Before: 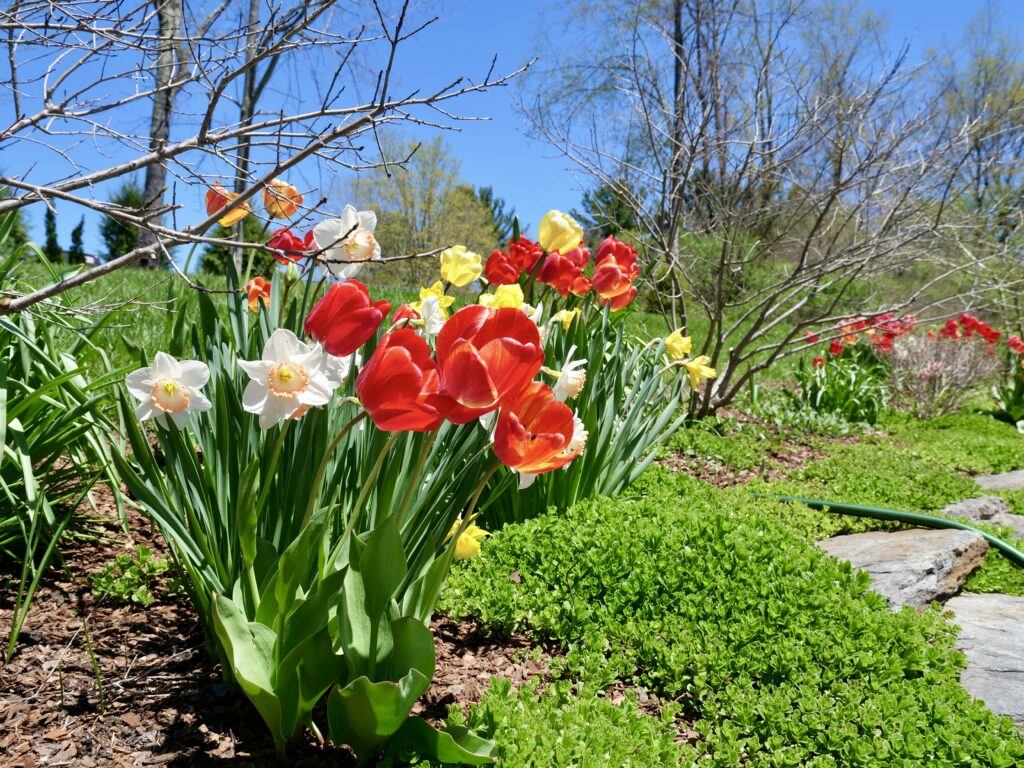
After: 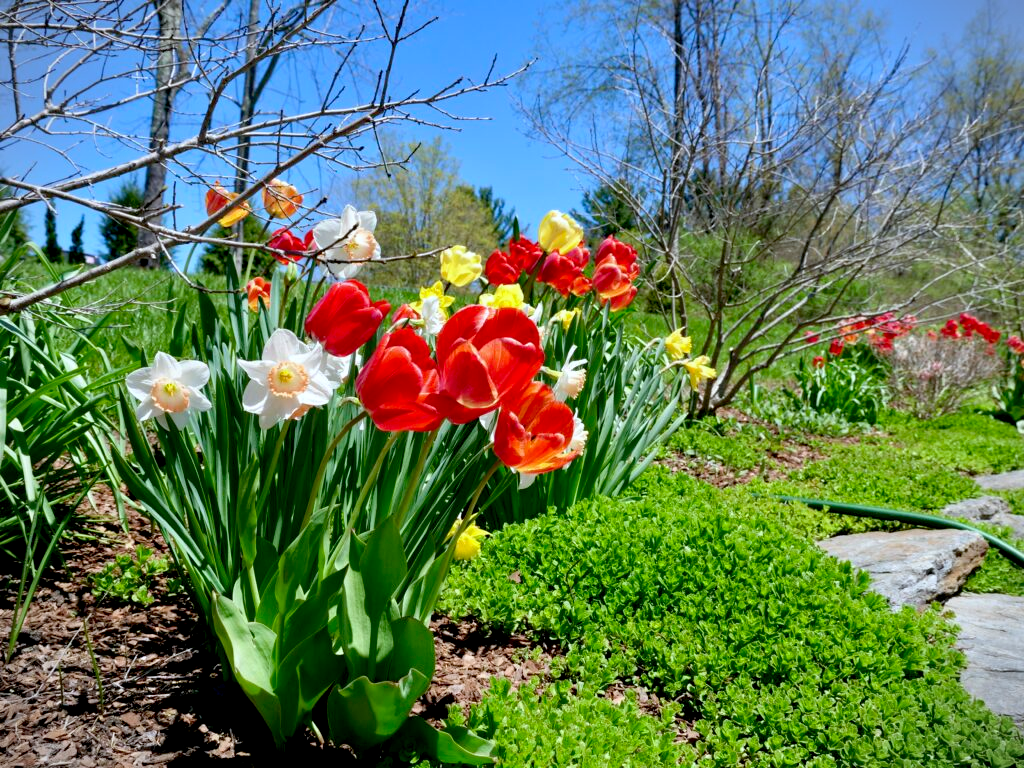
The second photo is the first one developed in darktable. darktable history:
exposure: black level correction 0.01, exposure 0.014 EV, compensate highlight preservation false
tone equalizer: on, module defaults
vignetting: fall-off start 91.19%
white balance: red 0.967, blue 1.049
